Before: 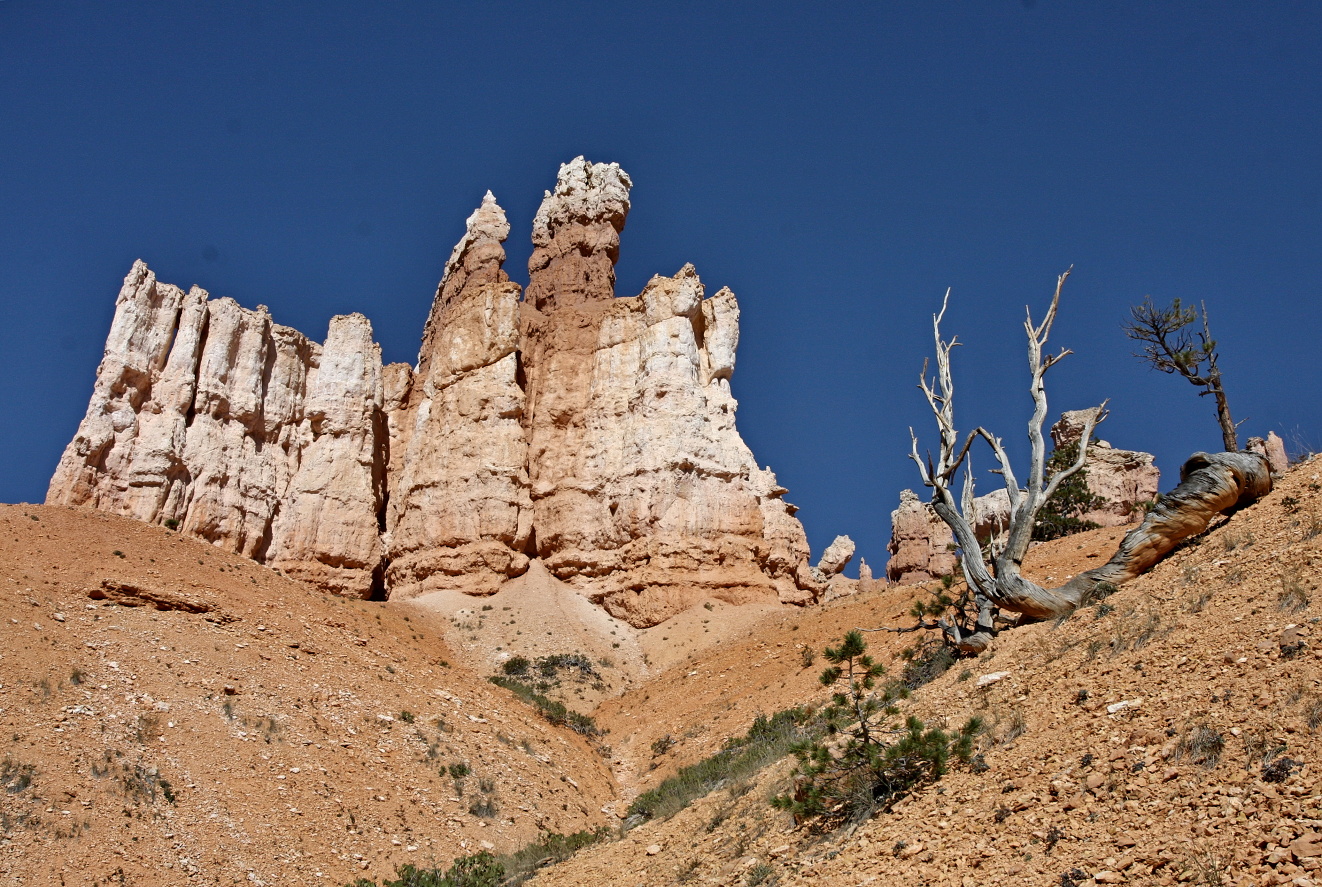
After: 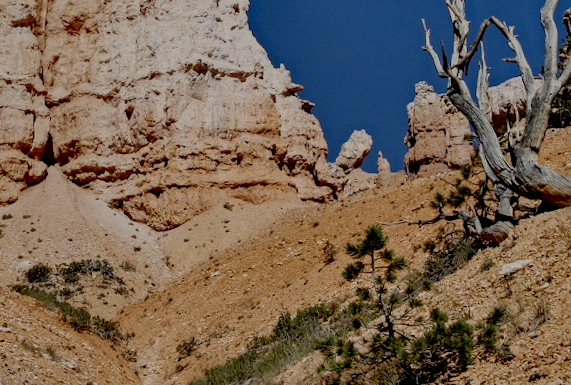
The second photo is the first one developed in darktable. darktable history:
rotate and perspective: rotation -2.29°, automatic cropping off
shadows and highlights: on, module defaults
crop: left 37.221%, top 45.169%, right 20.63%, bottom 13.777%
filmic rgb: middle gray luminance 30%, black relative exposure -9 EV, white relative exposure 7 EV, threshold 6 EV, target black luminance 0%, hardness 2.94, latitude 2.04%, contrast 0.963, highlights saturation mix 5%, shadows ↔ highlights balance 12.16%, add noise in highlights 0, preserve chrominance no, color science v3 (2019), use custom middle-gray values true, iterations of high-quality reconstruction 0, contrast in highlights soft, enable highlight reconstruction true
local contrast: detail 130%
